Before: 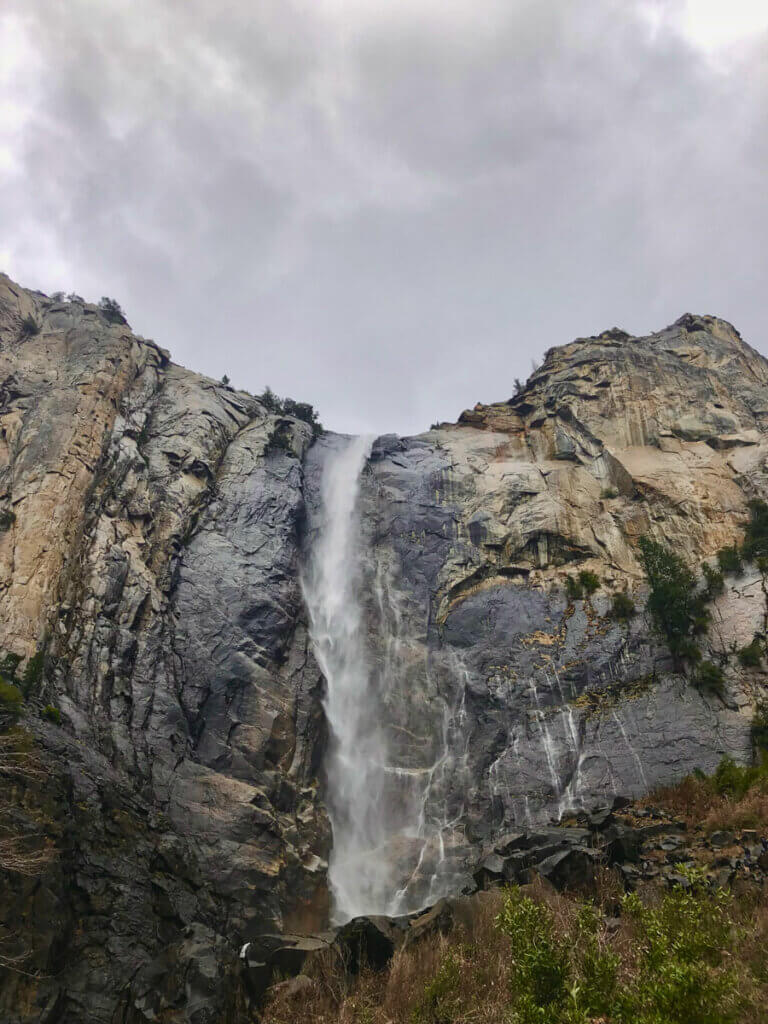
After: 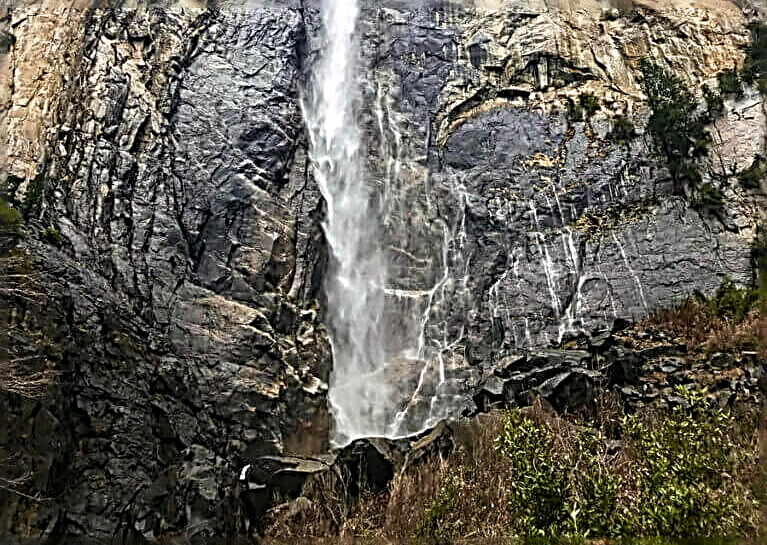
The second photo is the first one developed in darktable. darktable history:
tone equalizer: -8 EV -0.713 EV, -7 EV -0.739 EV, -6 EV -0.595 EV, -5 EV -0.387 EV, -3 EV 0.381 EV, -2 EV 0.6 EV, -1 EV 0.697 EV, +0 EV 0.772 EV
local contrast: on, module defaults
sharpen: radius 3.16, amount 1.728
crop and rotate: top 46.724%, right 0.07%
